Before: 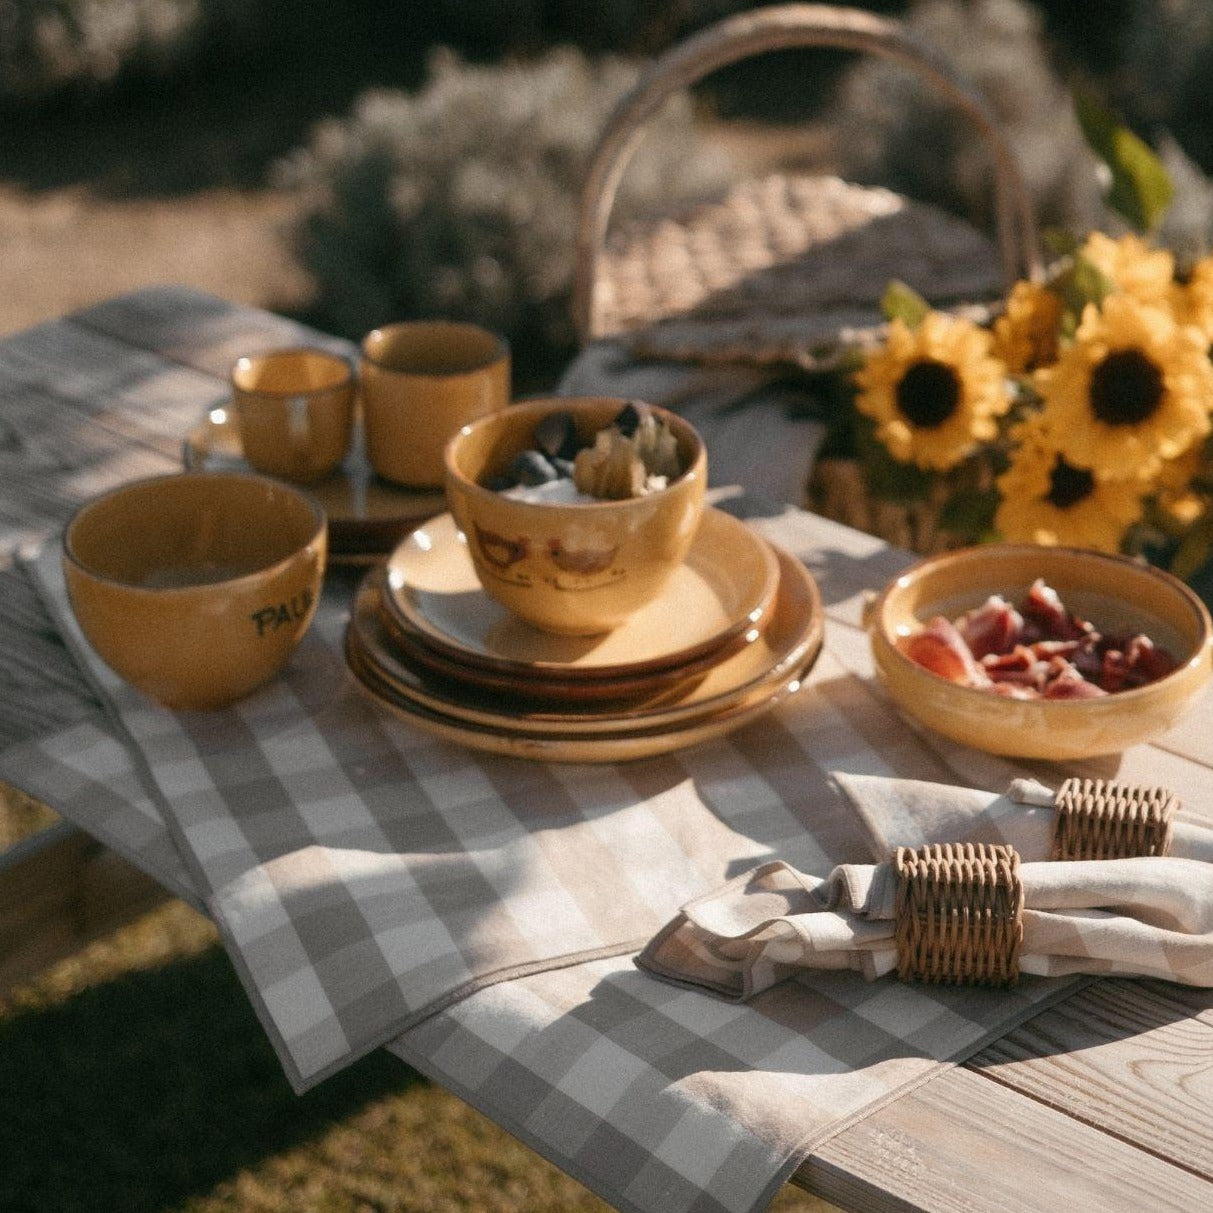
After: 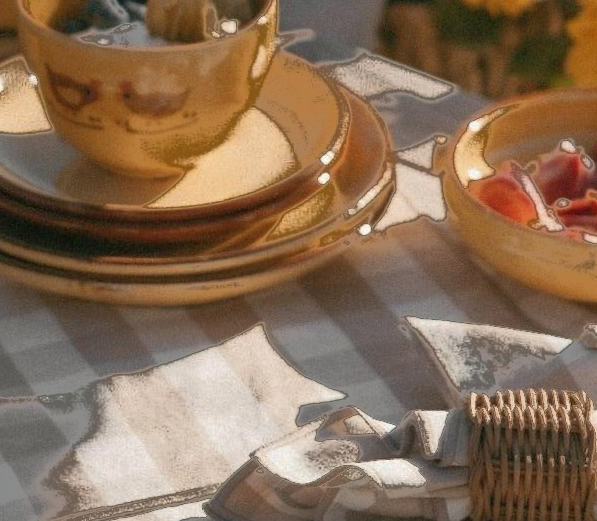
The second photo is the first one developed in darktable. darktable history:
shadows and highlights: on, module defaults
rotate and perspective: rotation 0.226°, lens shift (vertical) -0.042, crop left 0.023, crop right 0.982, crop top 0.006, crop bottom 0.994
crop: left 35.03%, top 36.625%, right 14.663%, bottom 20.057%
fill light: exposure -0.73 EV, center 0.69, width 2.2
